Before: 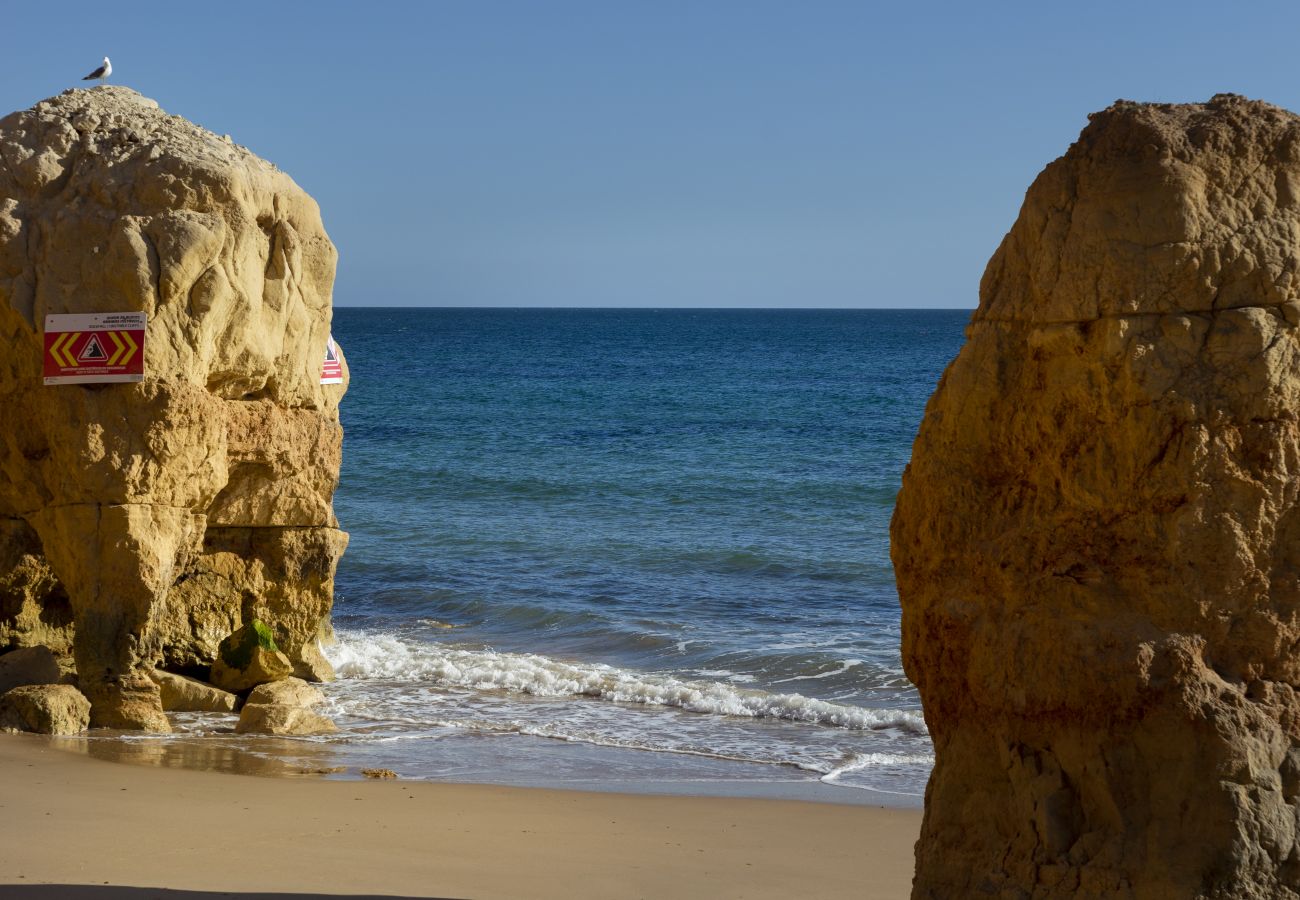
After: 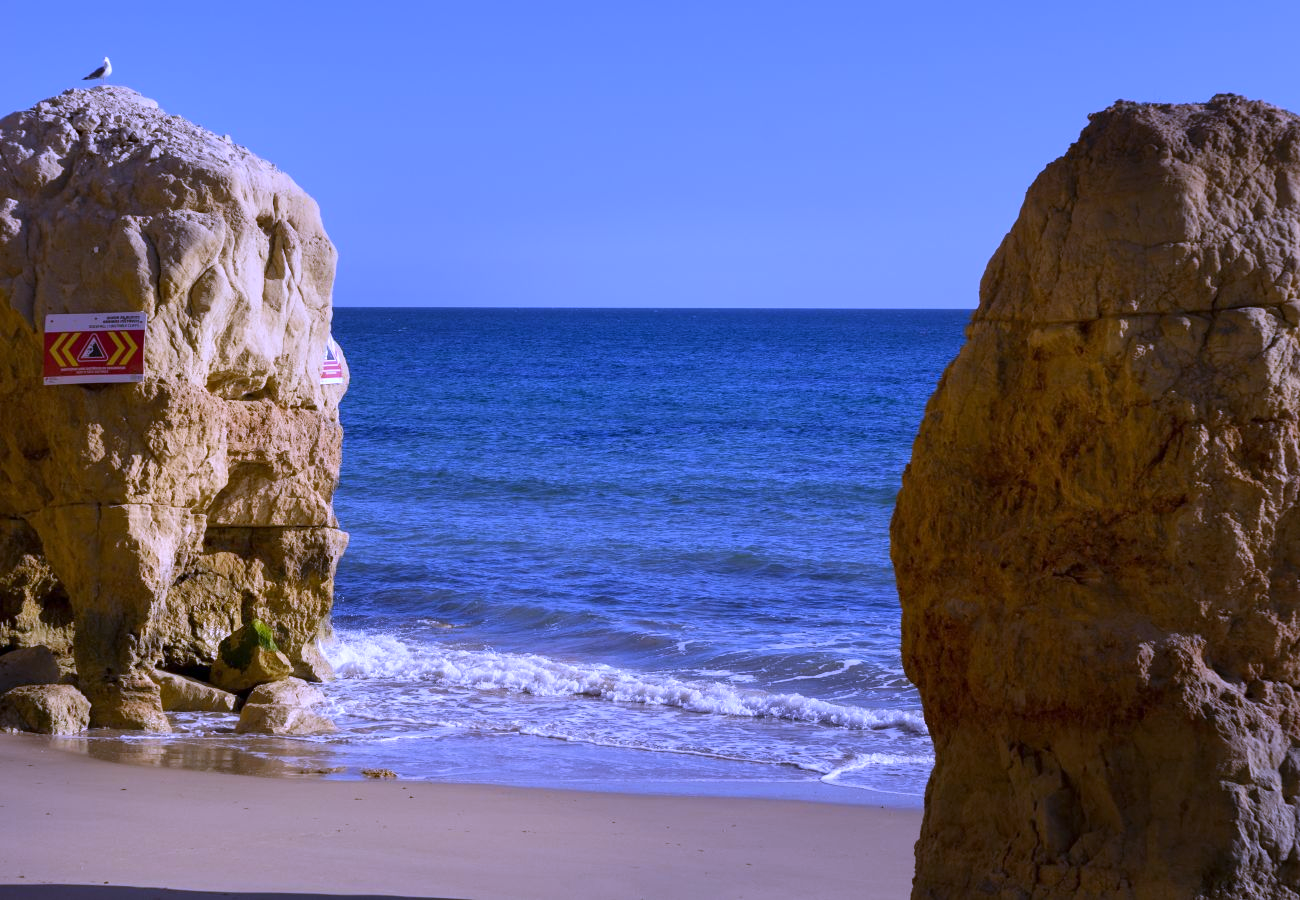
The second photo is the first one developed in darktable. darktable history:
tone equalizer: on, module defaults
white balance: red 0.98, blue 1.61
